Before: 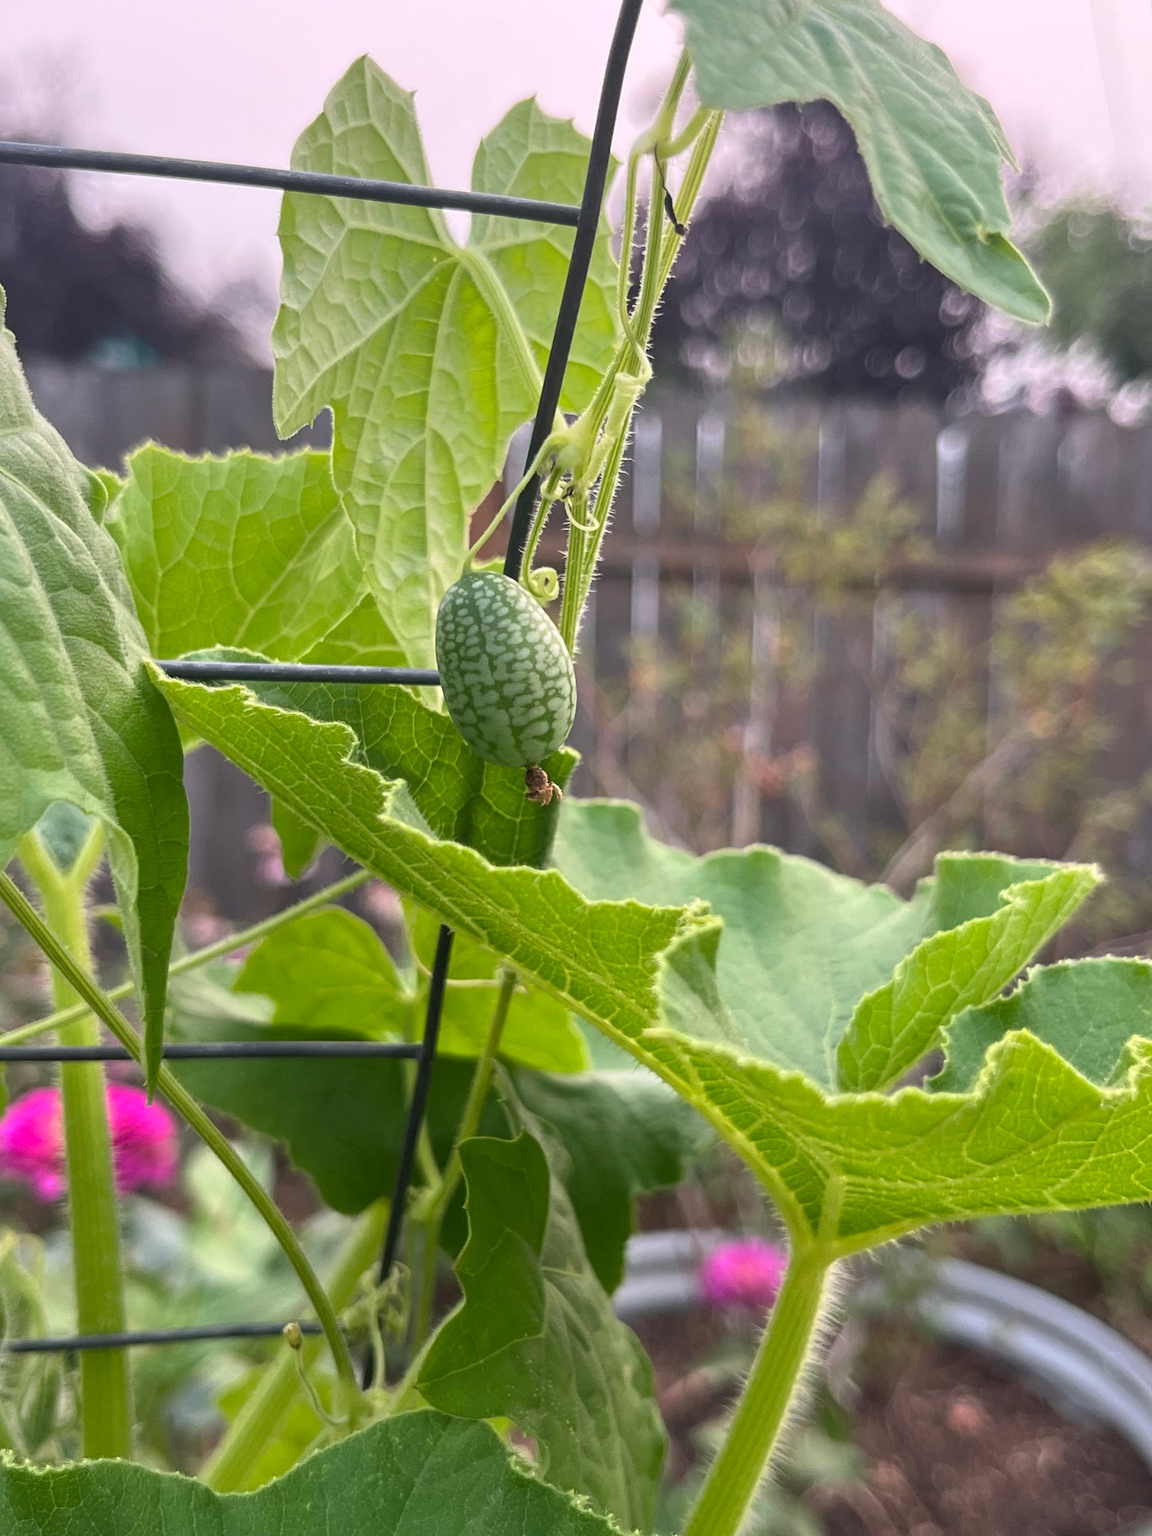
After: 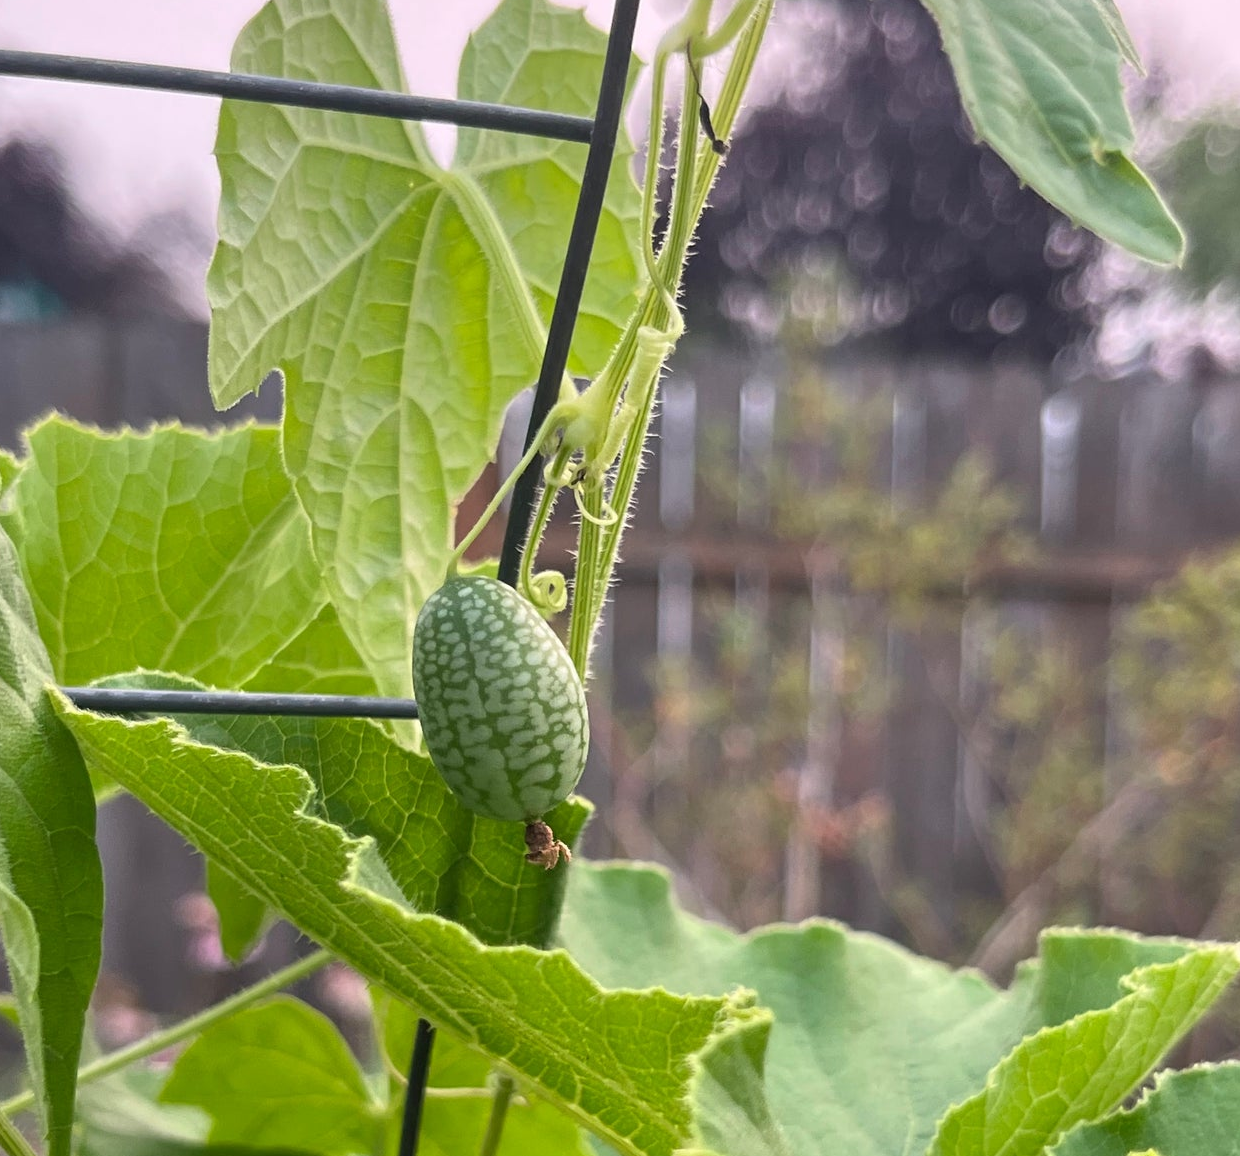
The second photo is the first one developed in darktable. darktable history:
crop and rotate: left 9.313%, top 7.324%, right 4.822%, bottom 32.679%
